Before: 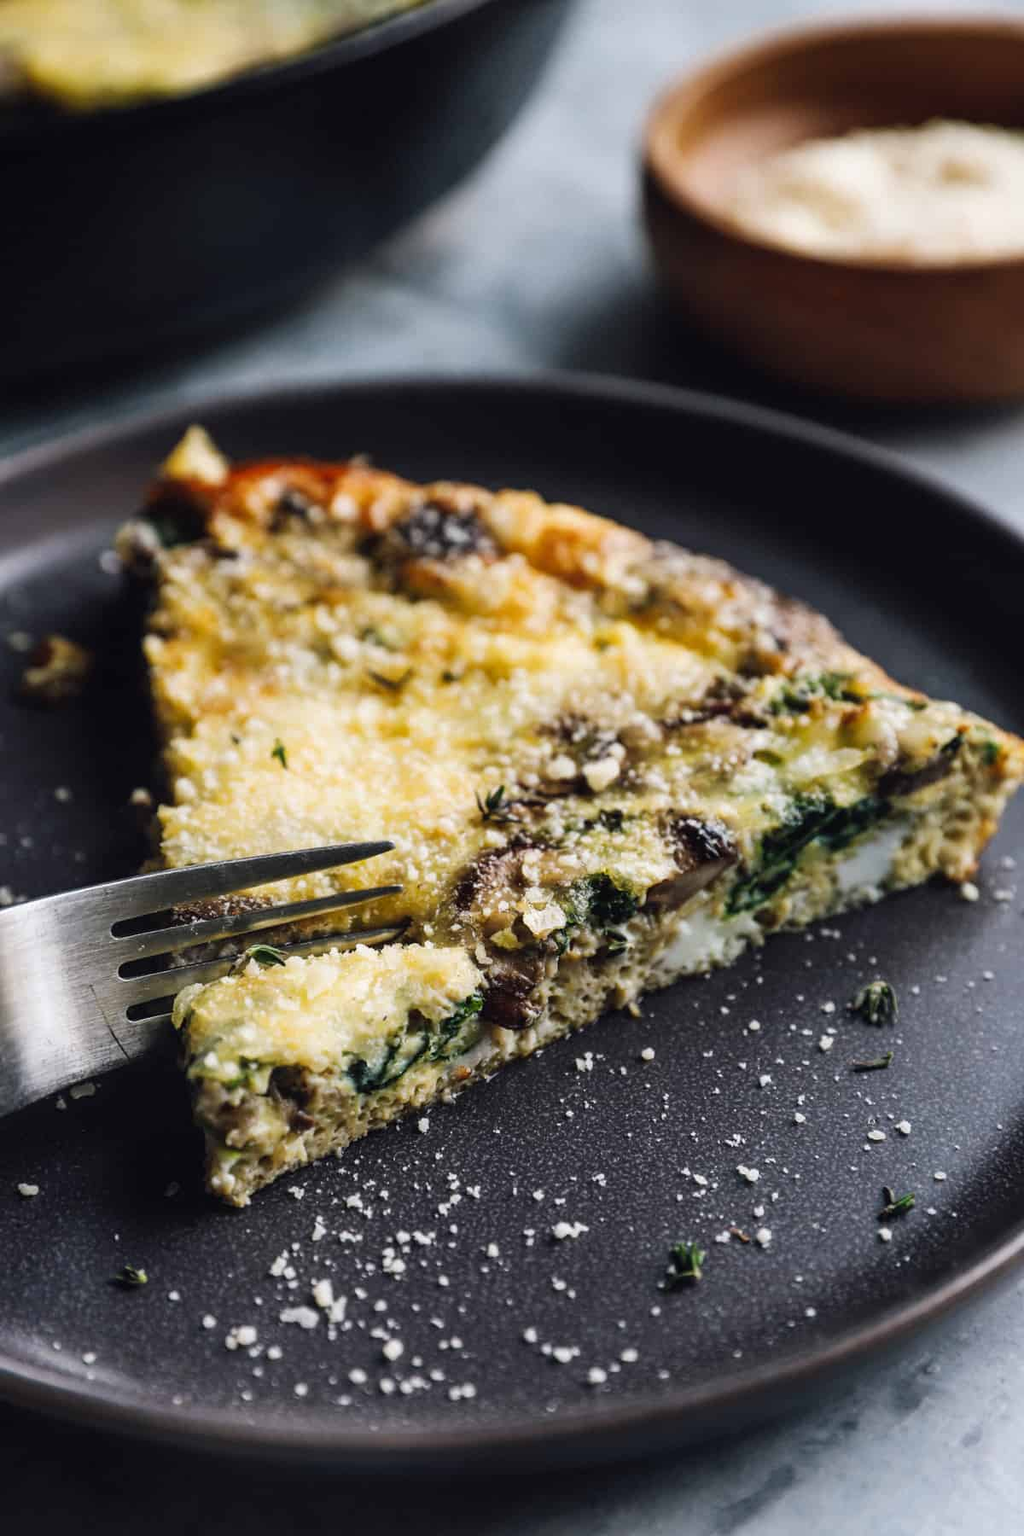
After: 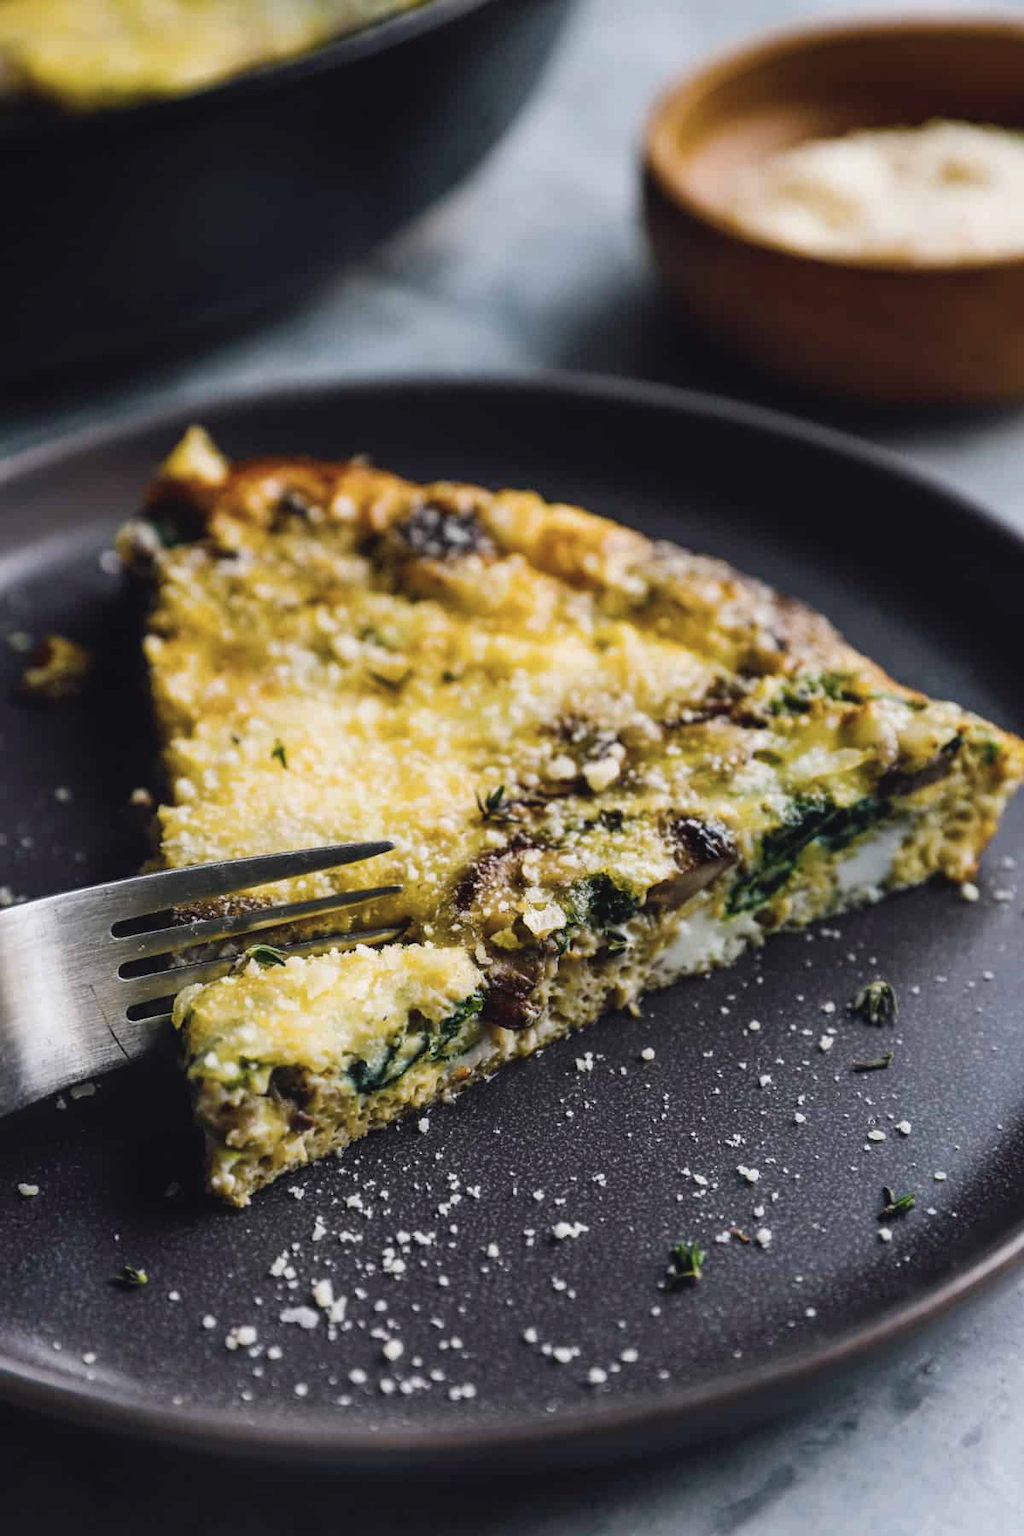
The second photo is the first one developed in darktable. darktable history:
contrast brightness saturation: contrast -0.05, saturation -0.41
color balance rgb: linear chroma grading › global chroma 25%, perceptual saturation grading › global saturation 50%
